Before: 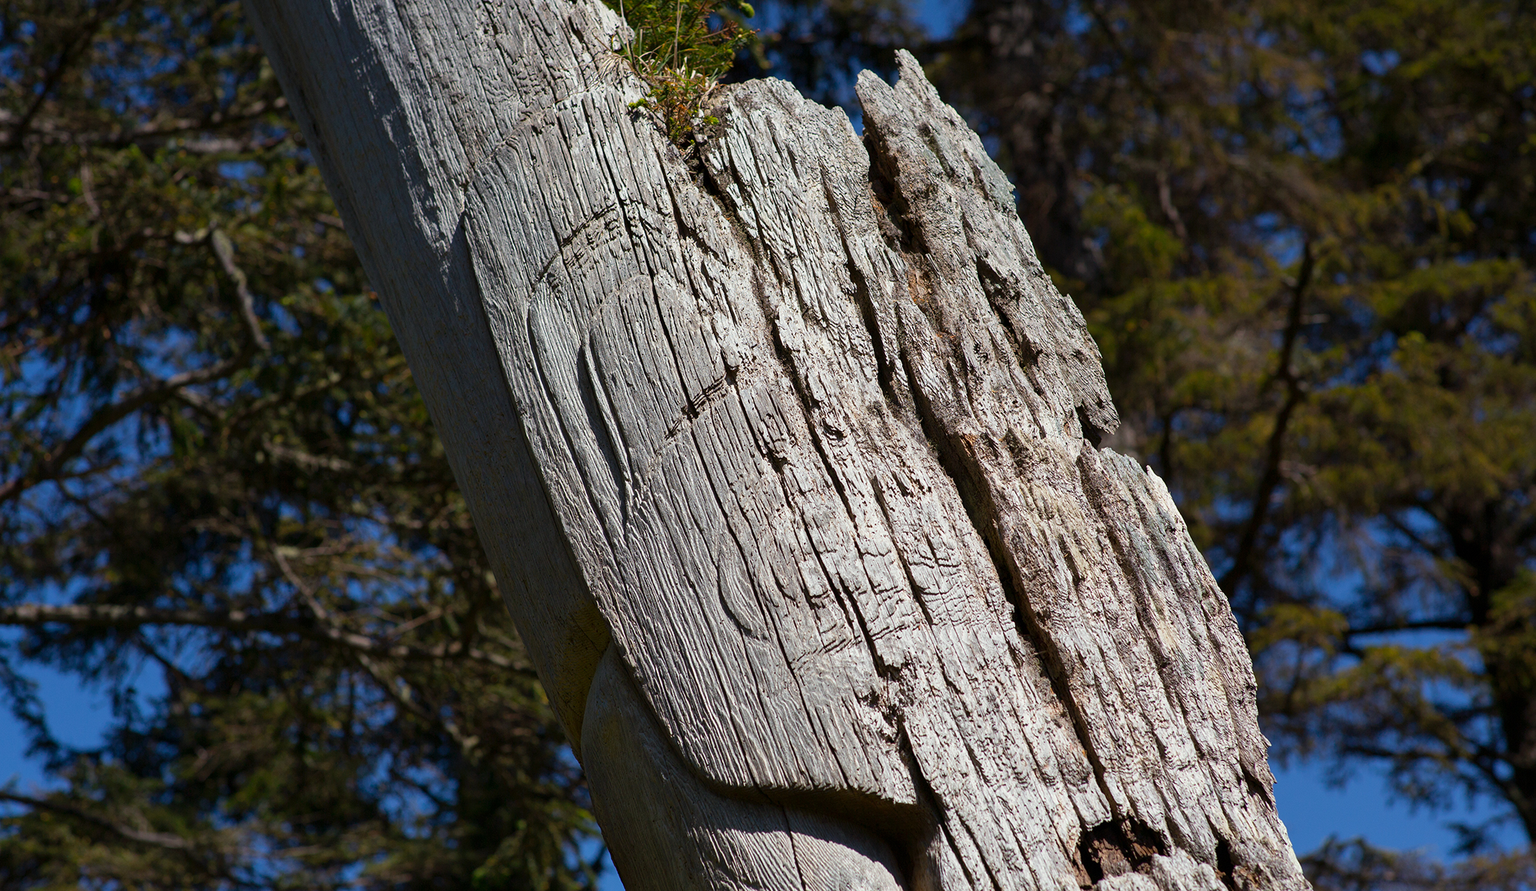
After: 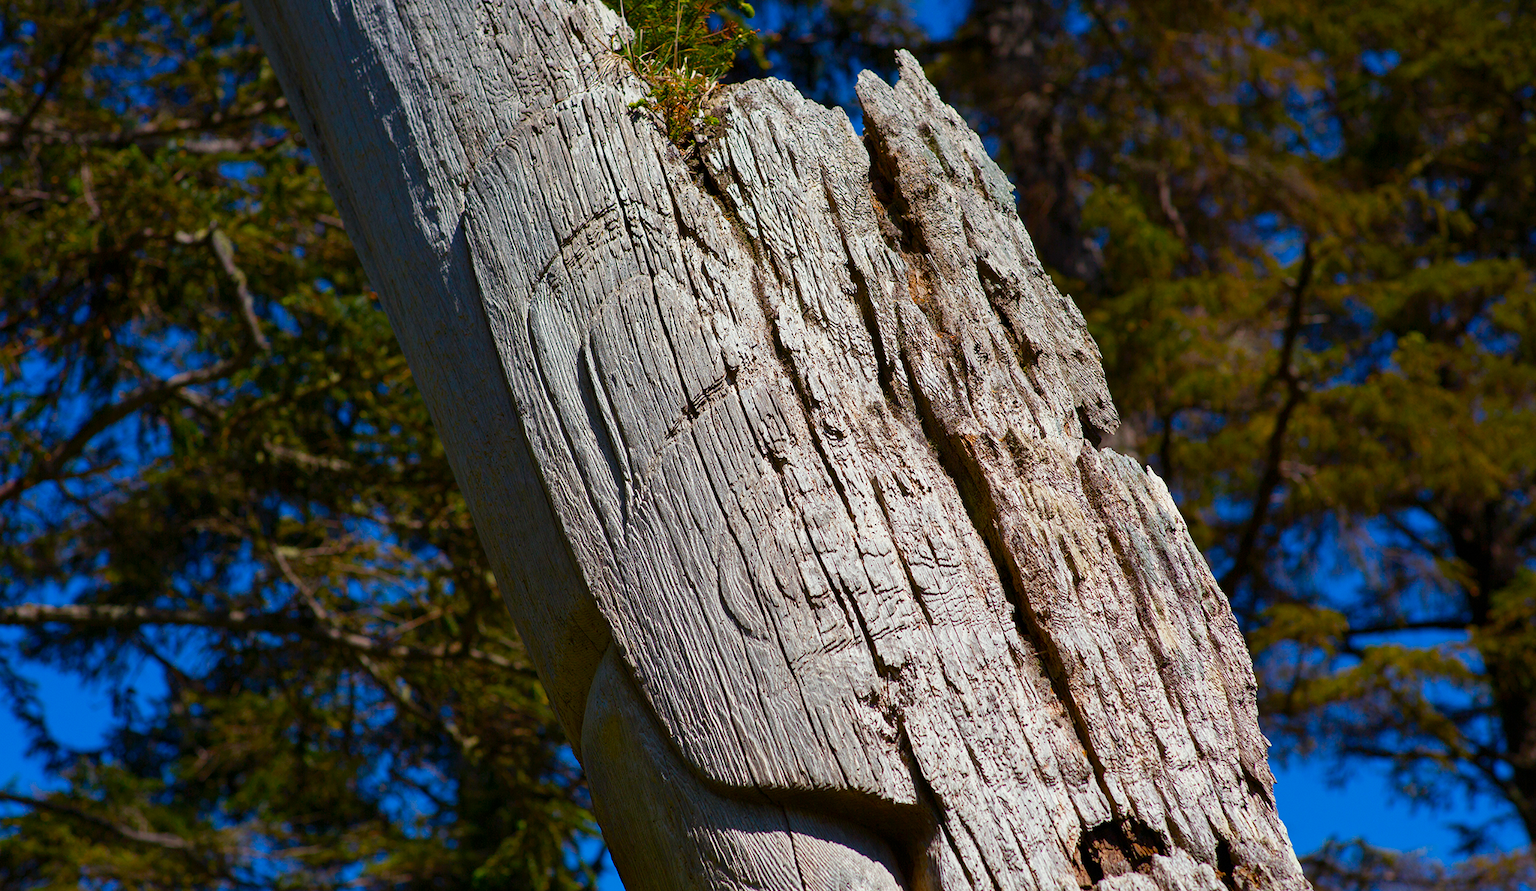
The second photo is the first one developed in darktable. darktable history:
contrast brightness saturation: contrast 0.04, saturation 0.16
color balance rgb: perceptual saturation grading › global saturation 35%, perceptual saturation grading › highlights -30%, perceptual saturation grading › shadows 35%, perceptual brilliance grading › global brilliance 3%, perceptual brilliance grading › highlights -3%, perceptual brilliance grading › shadows 3%
